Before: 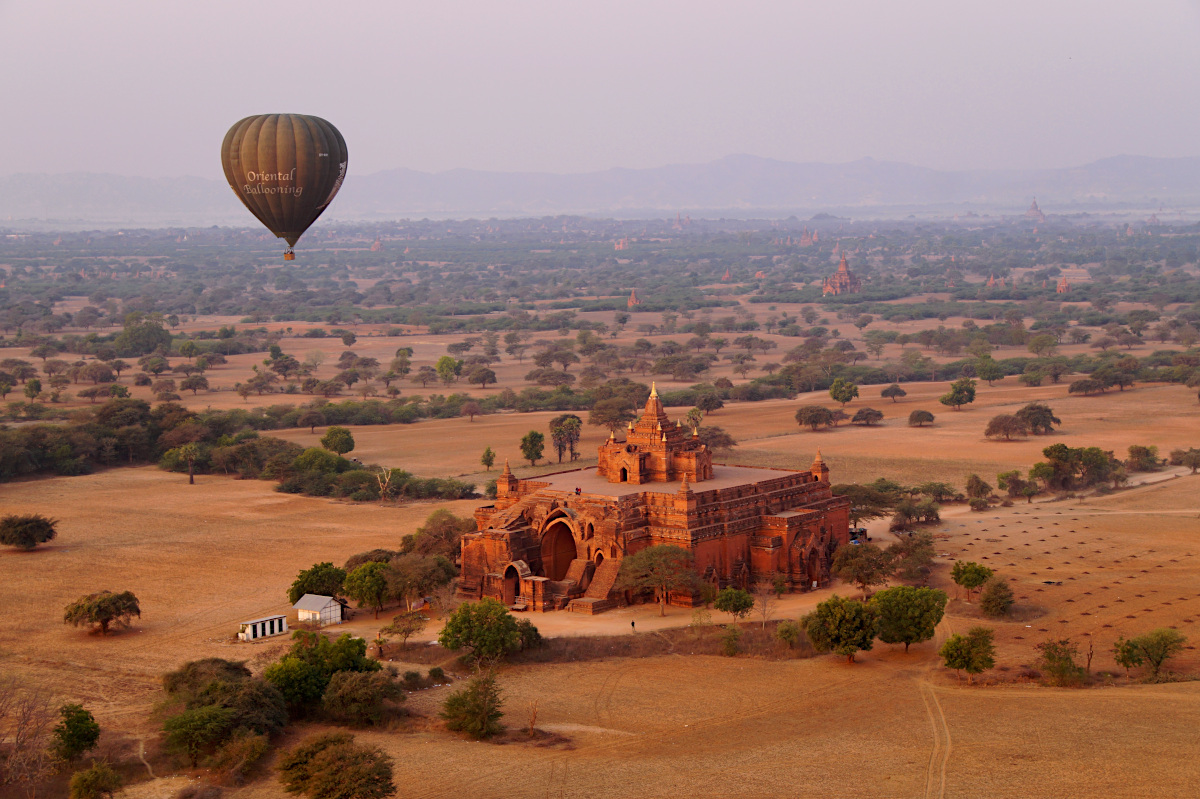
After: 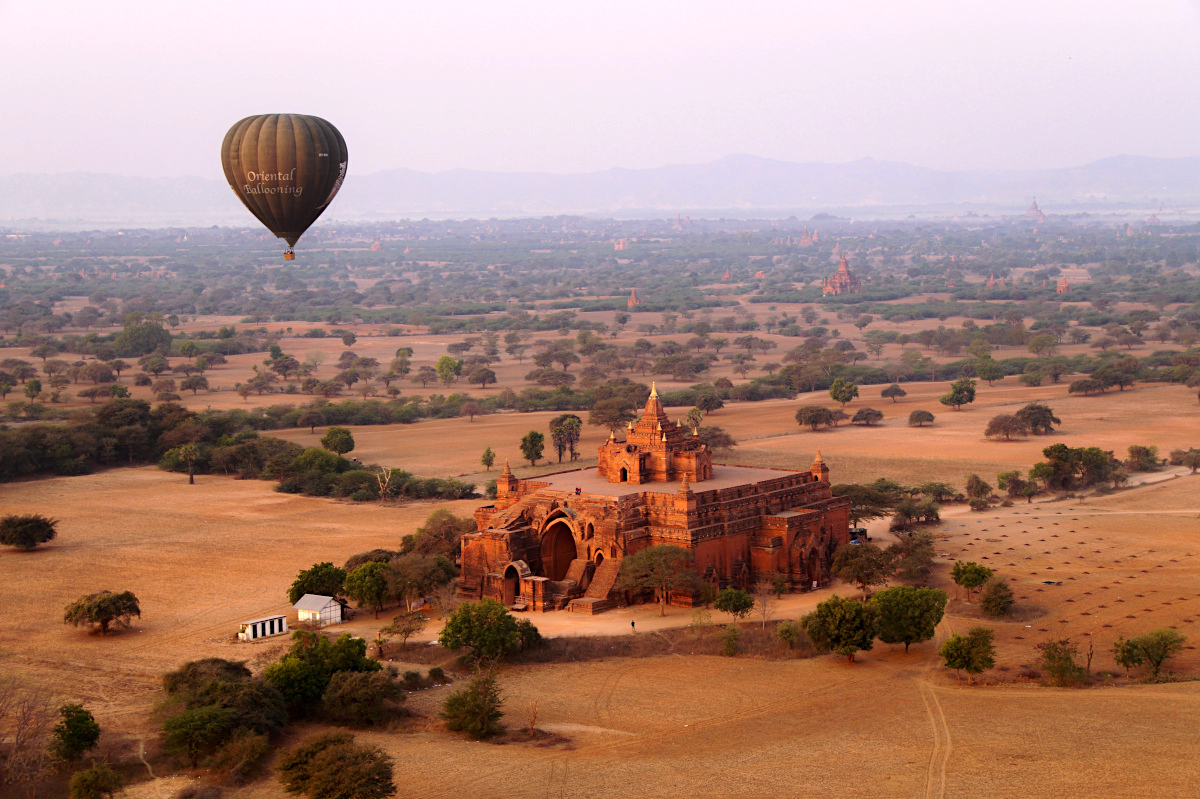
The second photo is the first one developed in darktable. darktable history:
tone equalizer: -8 EV -0.718 EV, -7 EV -0.694 EV, -6 EV -0.62 EV, -5 EV -0.383 EV, -3 EV 0.387 EV, -2 EV 0.6 EV, -1 EV 0.675 EV, +0 EV 0.762 EV, smoothing diameter 2.13%, edges refinement/feathering 15.09, mask exposure compensation -1.57 EV, filter diffusion 5
